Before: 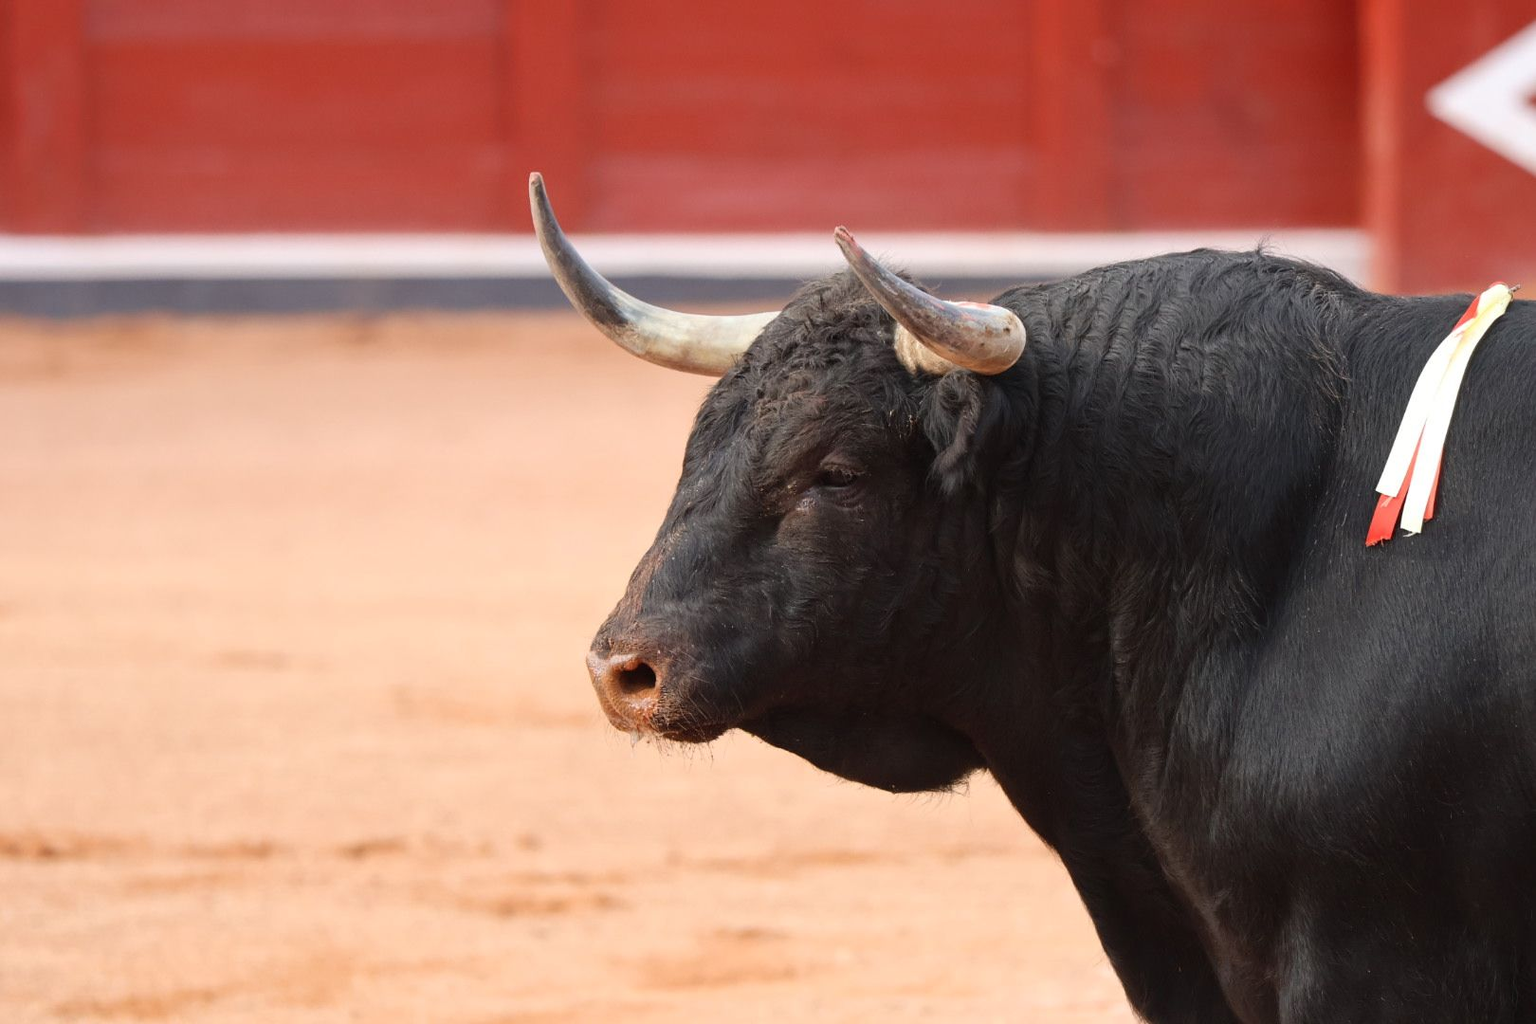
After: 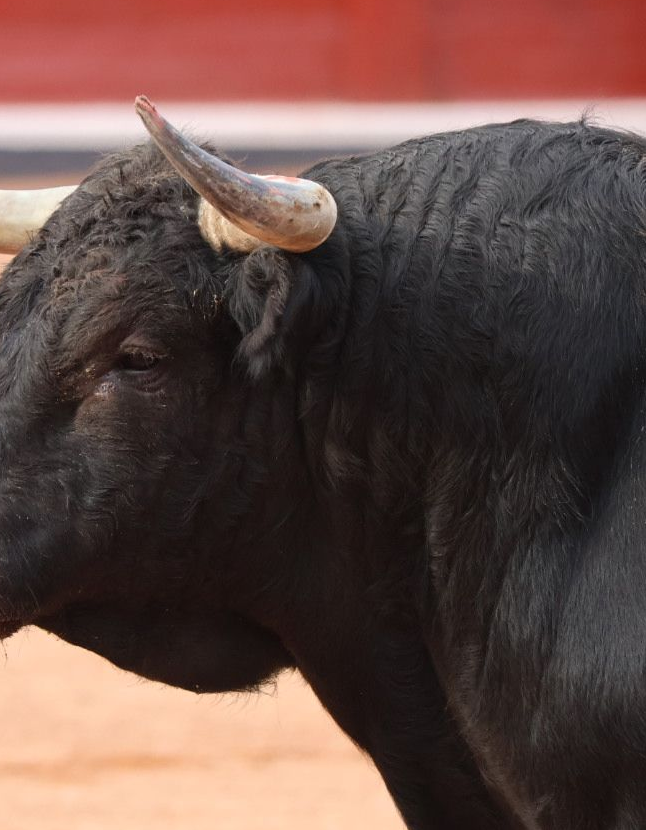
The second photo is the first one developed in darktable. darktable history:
crop: left 46.004%, top 13.275%, right 14.083%, bottom 9.804%
